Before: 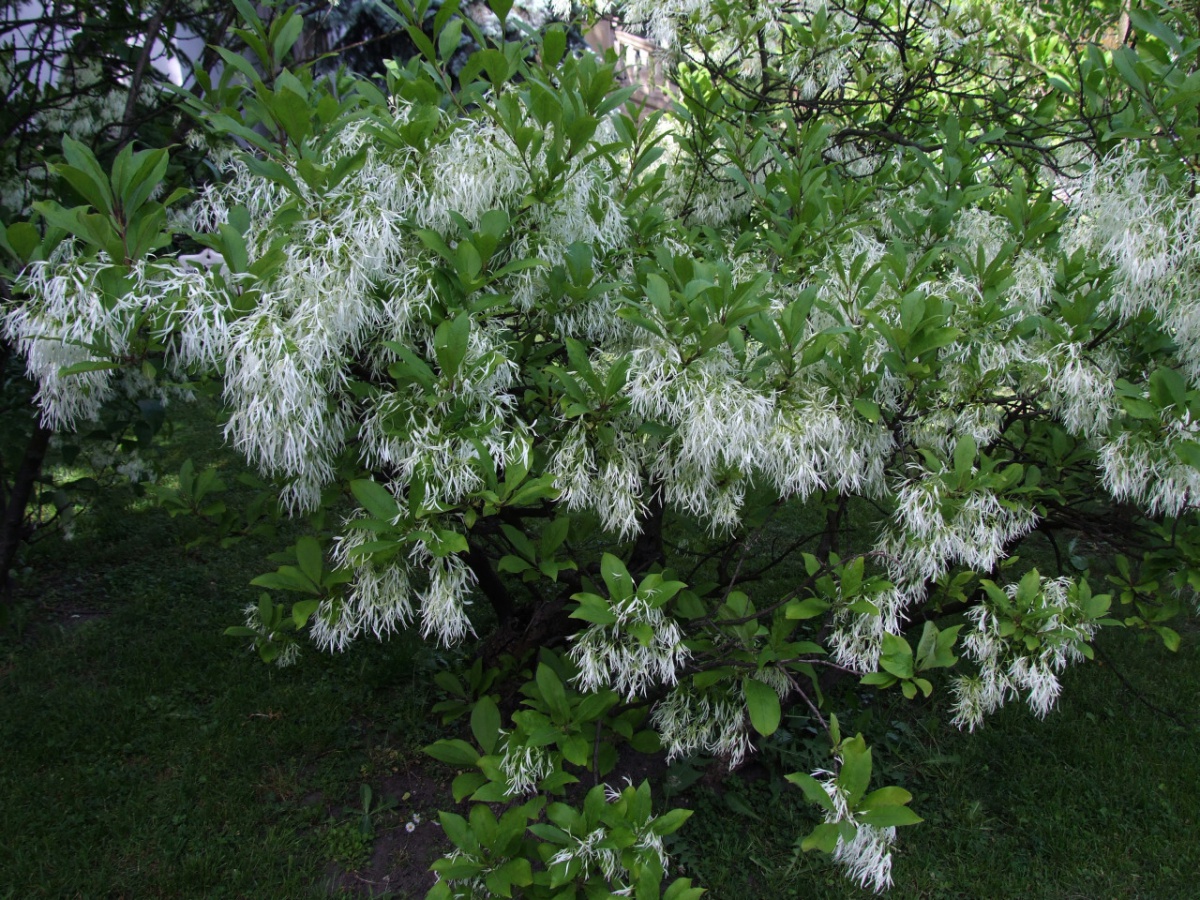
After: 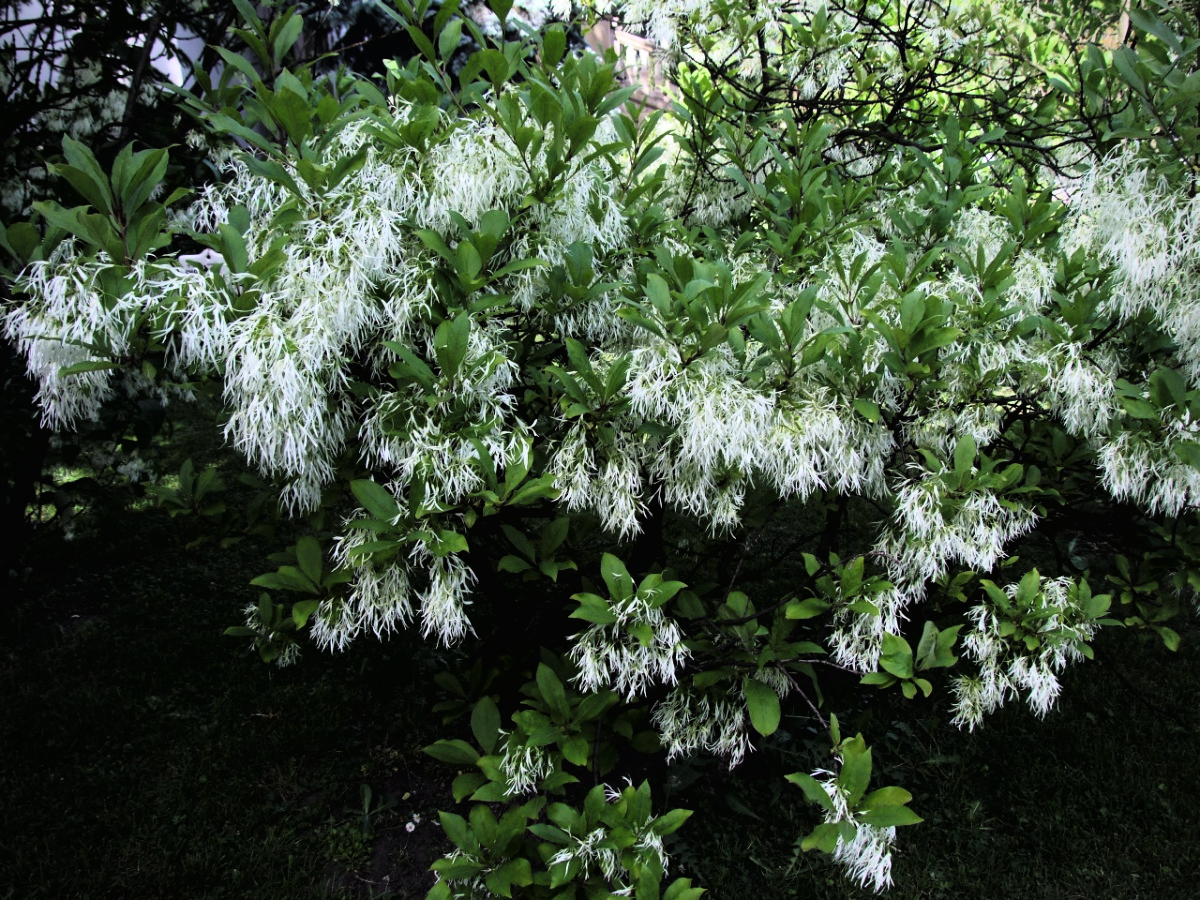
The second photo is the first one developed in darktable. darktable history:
vignetting: fall-off radius 93.87%
tone curve: curves: ch0 [(0.016, 0.011) (0.094, 0.016) (0.469, 0.508) (0.721, 0.862) (1, 1)], color space Lab, linked channels, preserve colors none
